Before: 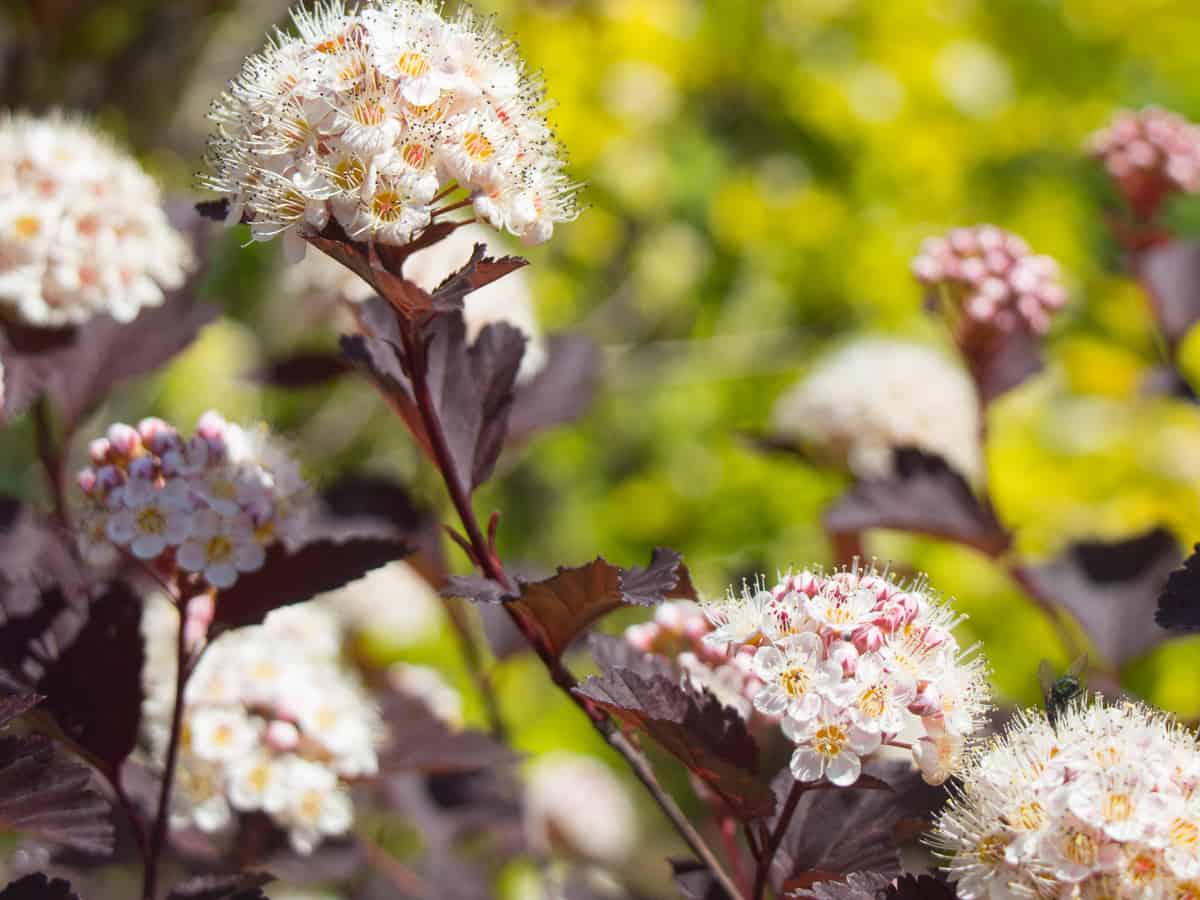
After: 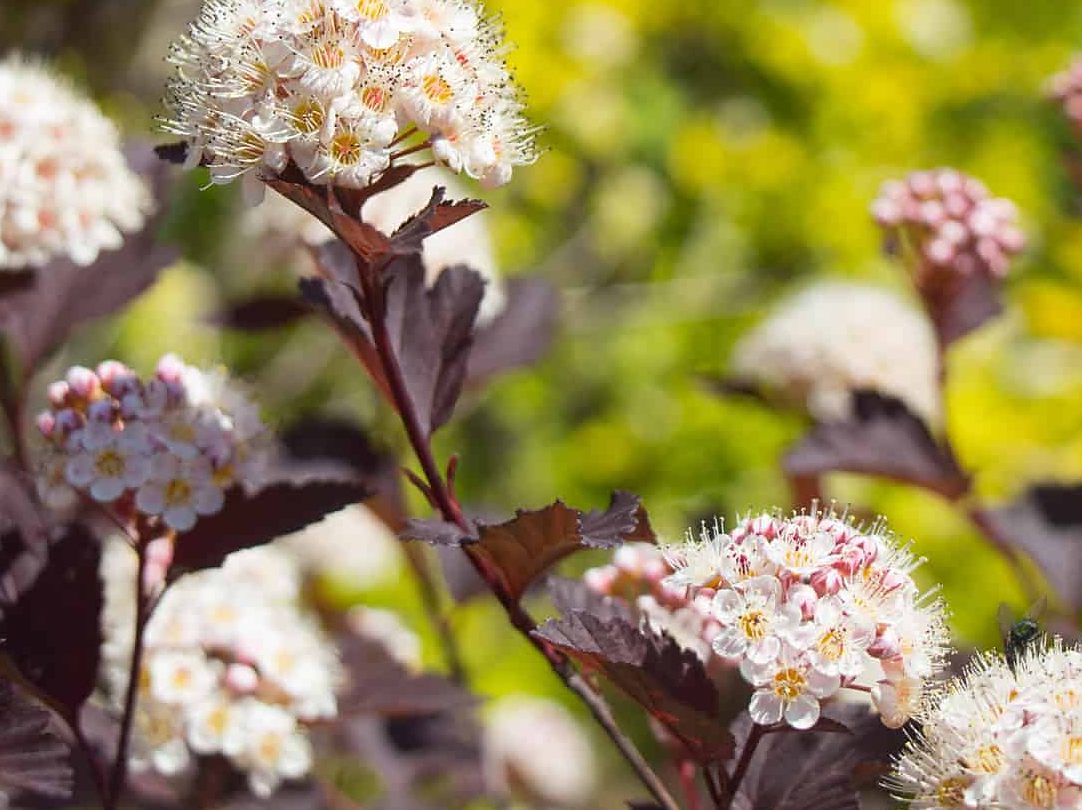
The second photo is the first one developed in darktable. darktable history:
sharpen: radius 1.443, amount 0.399, threshold 1.2
crop: left 3.441%, top 6.354%, right 6.342%, bottom 3.268%
